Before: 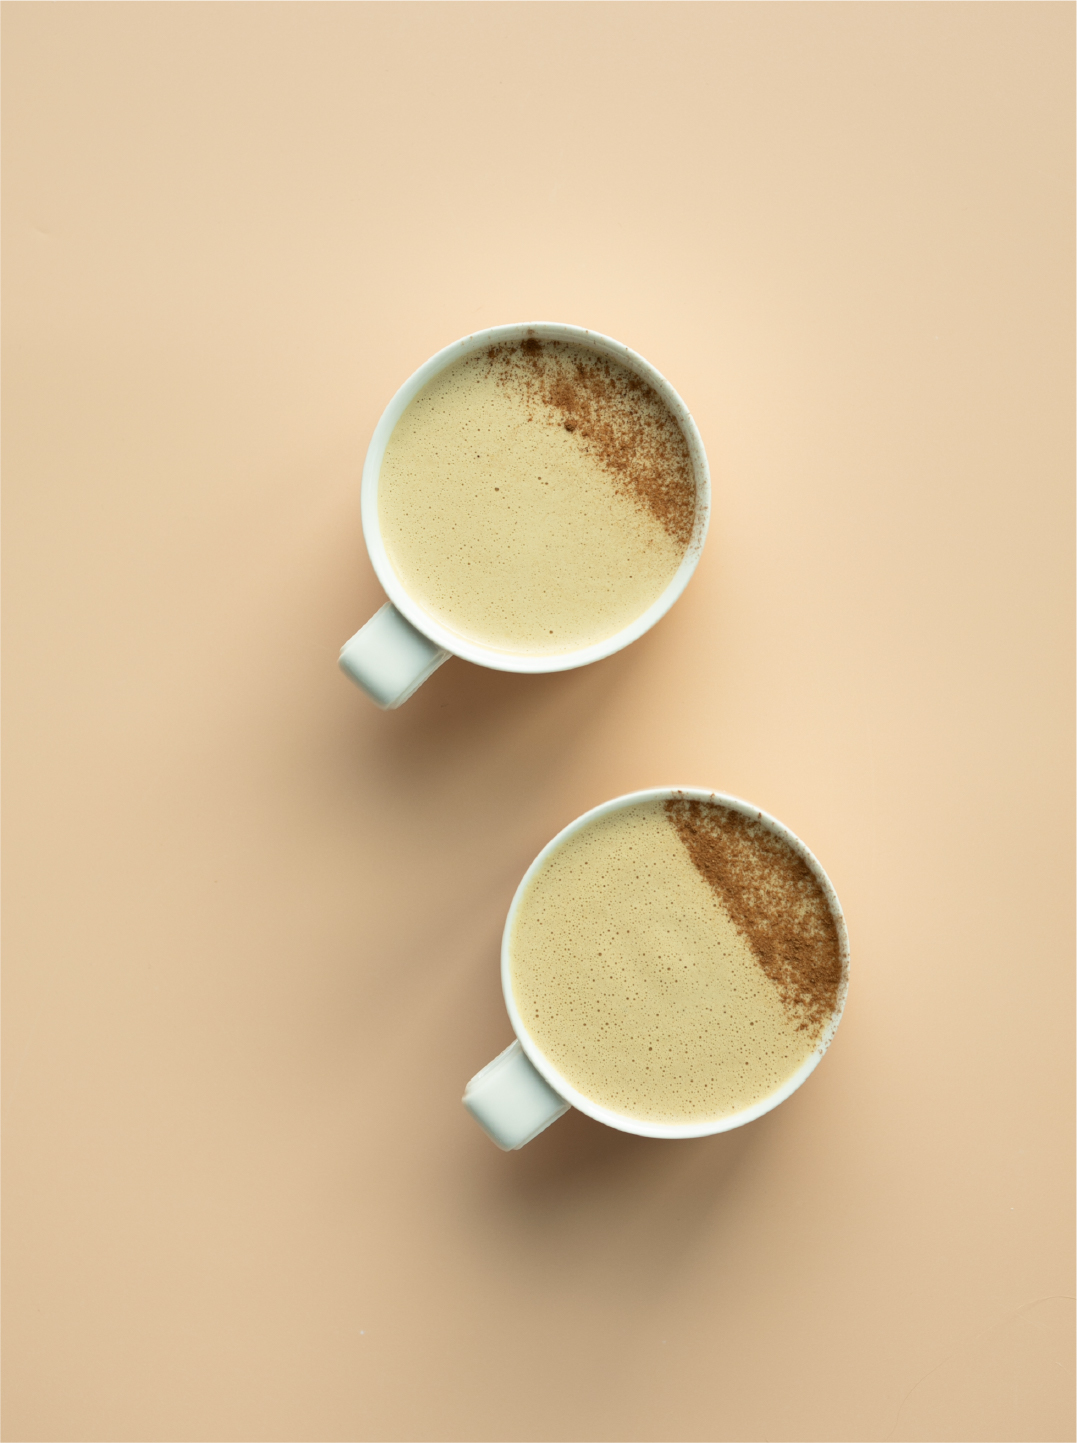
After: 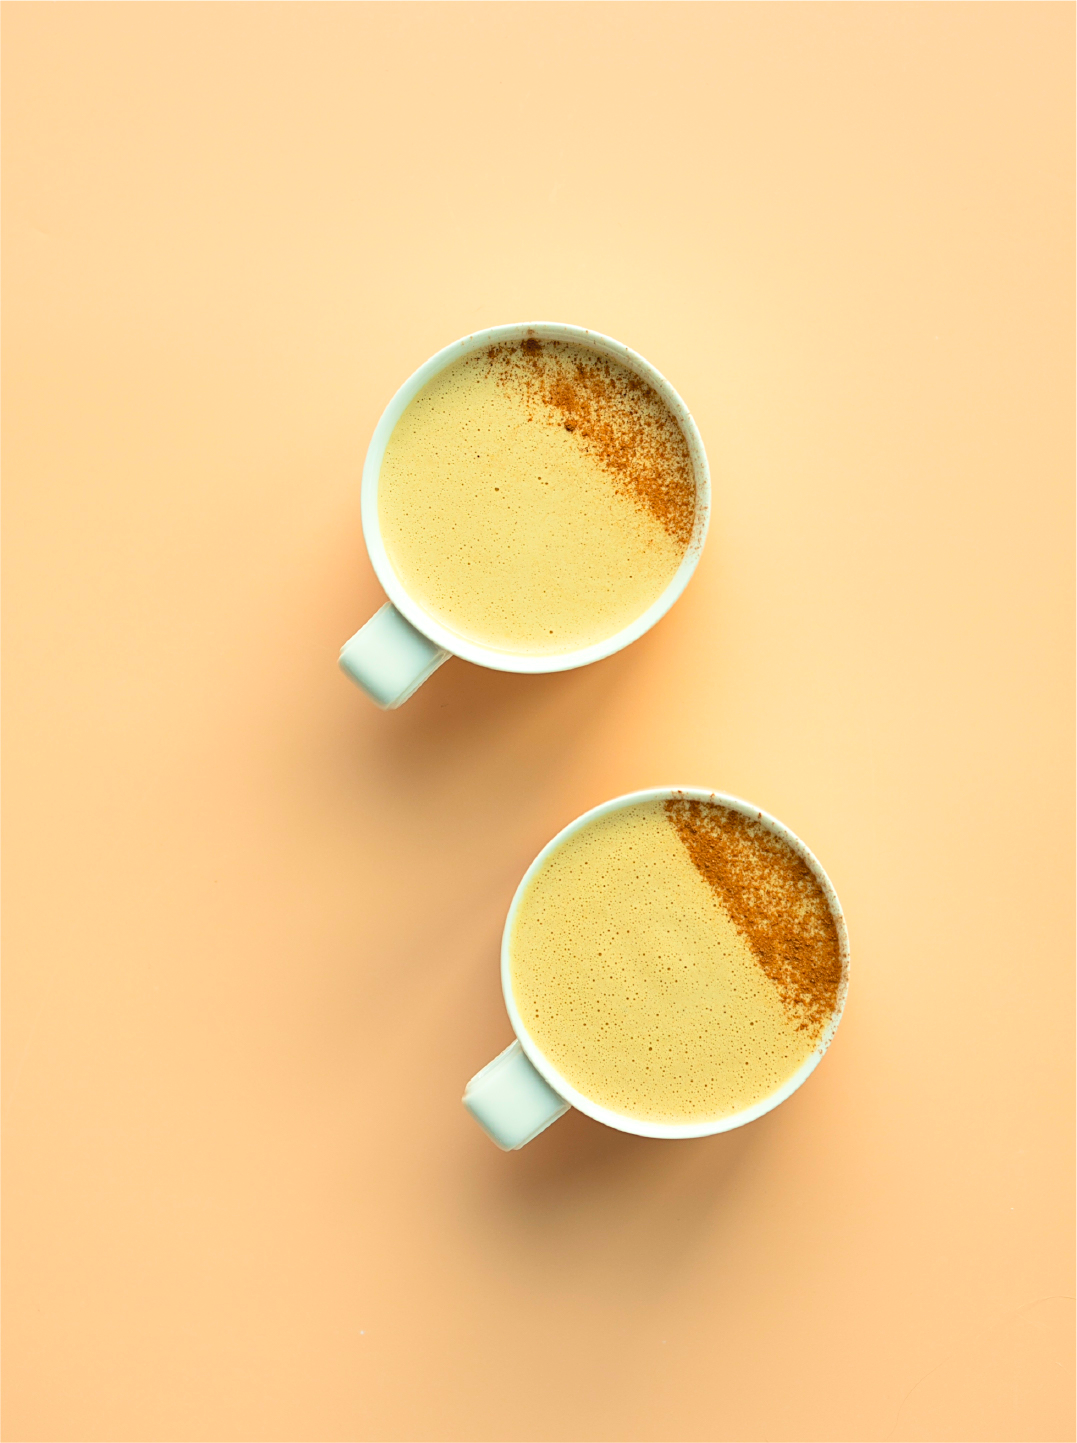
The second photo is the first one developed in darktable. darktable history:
sharpen: on, module defaults
color balance rgb: perceptual saturation grading › global saturation 3.7%, global vibrance 5.56%, contrast 3.24%
contrast brightness saturation: contrast 0.07, brightness 0.18, saturation 0.4
